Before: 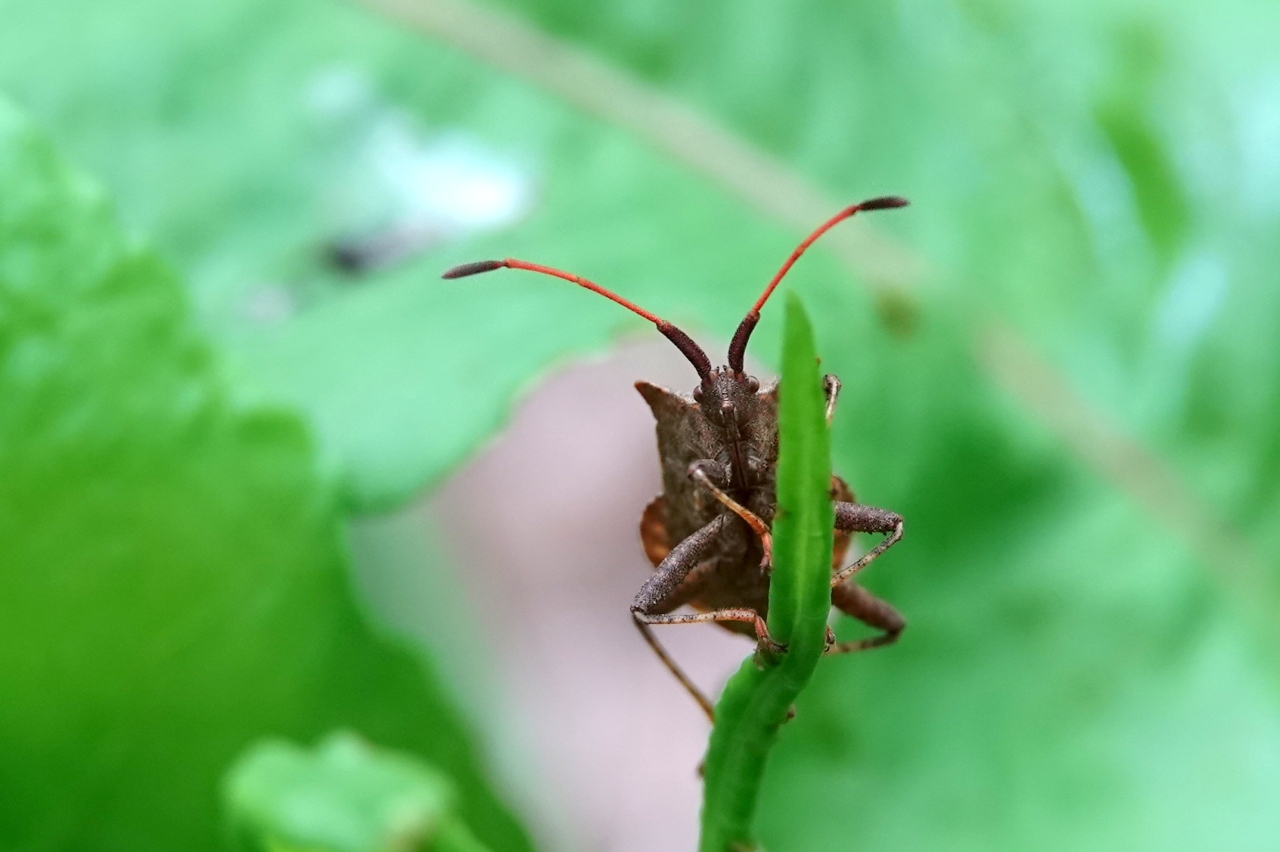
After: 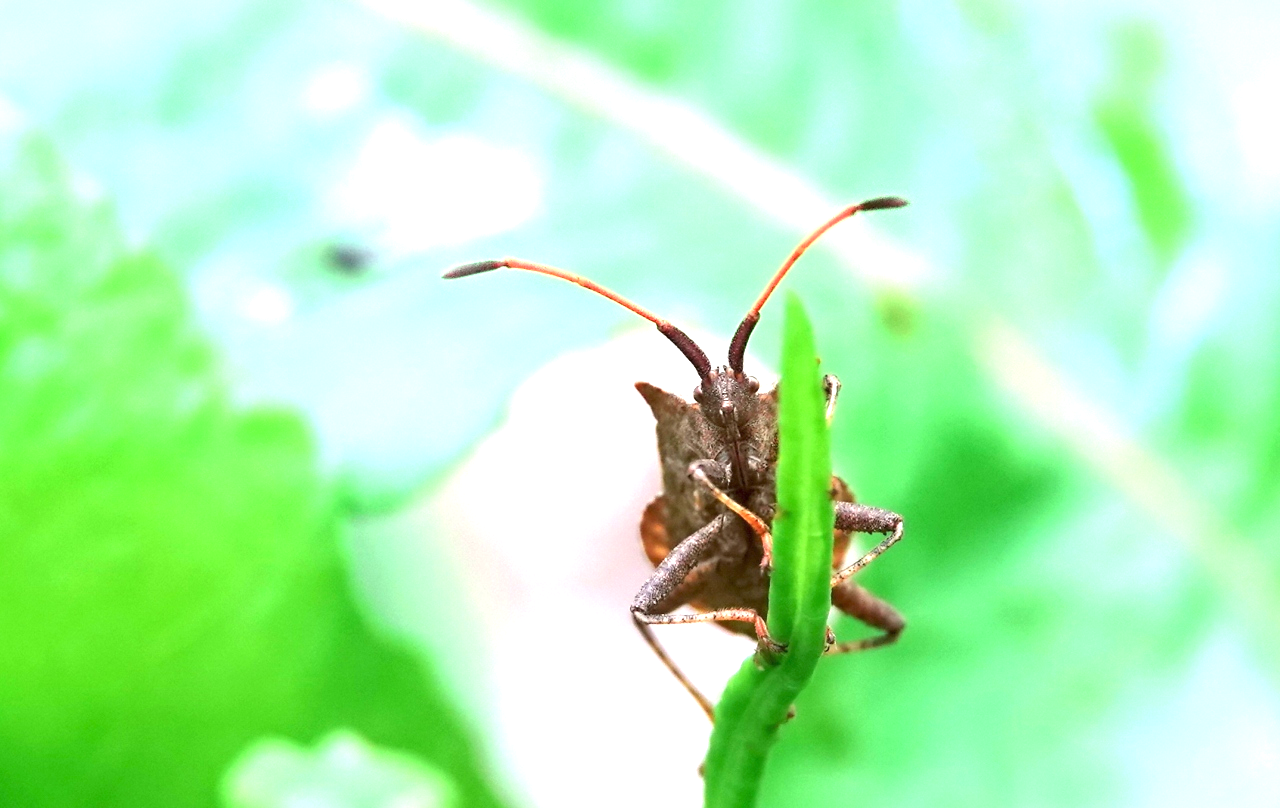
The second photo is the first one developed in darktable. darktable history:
exposure: black level correction 0, exposure 1.45 EV, compensate exposure bias true, compensate highlight preservation false
crop and rotate: top 0%, bottom 5.097%
